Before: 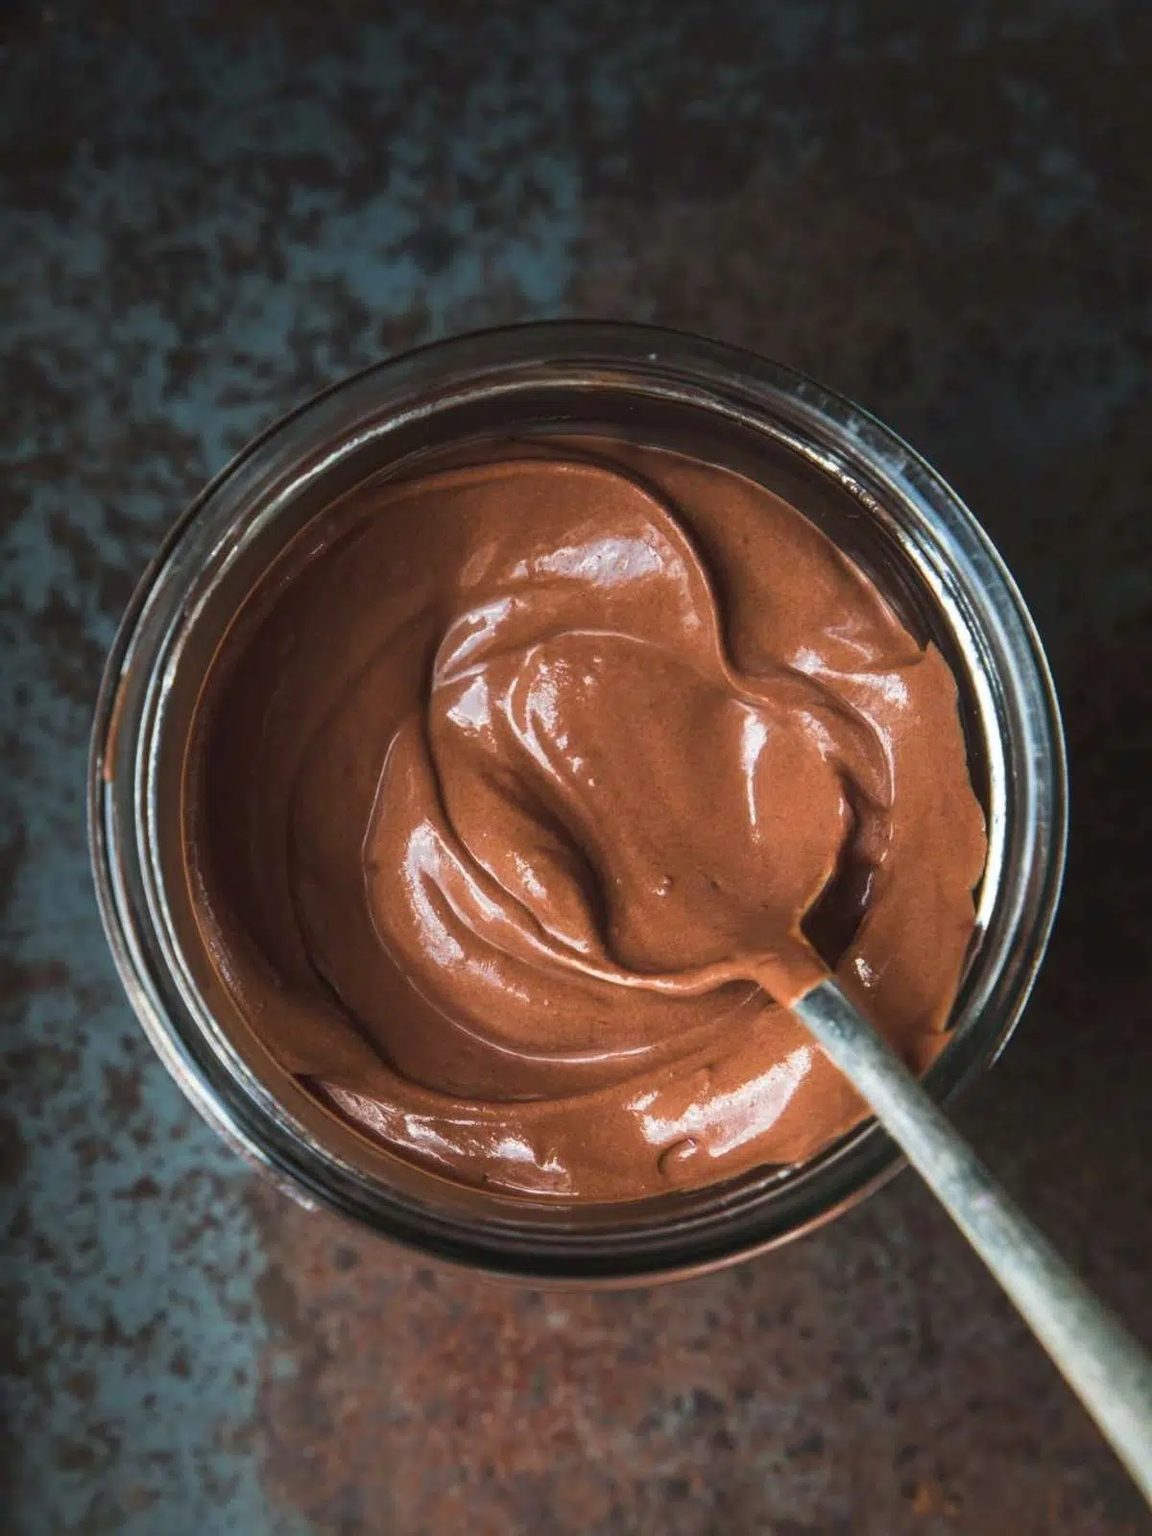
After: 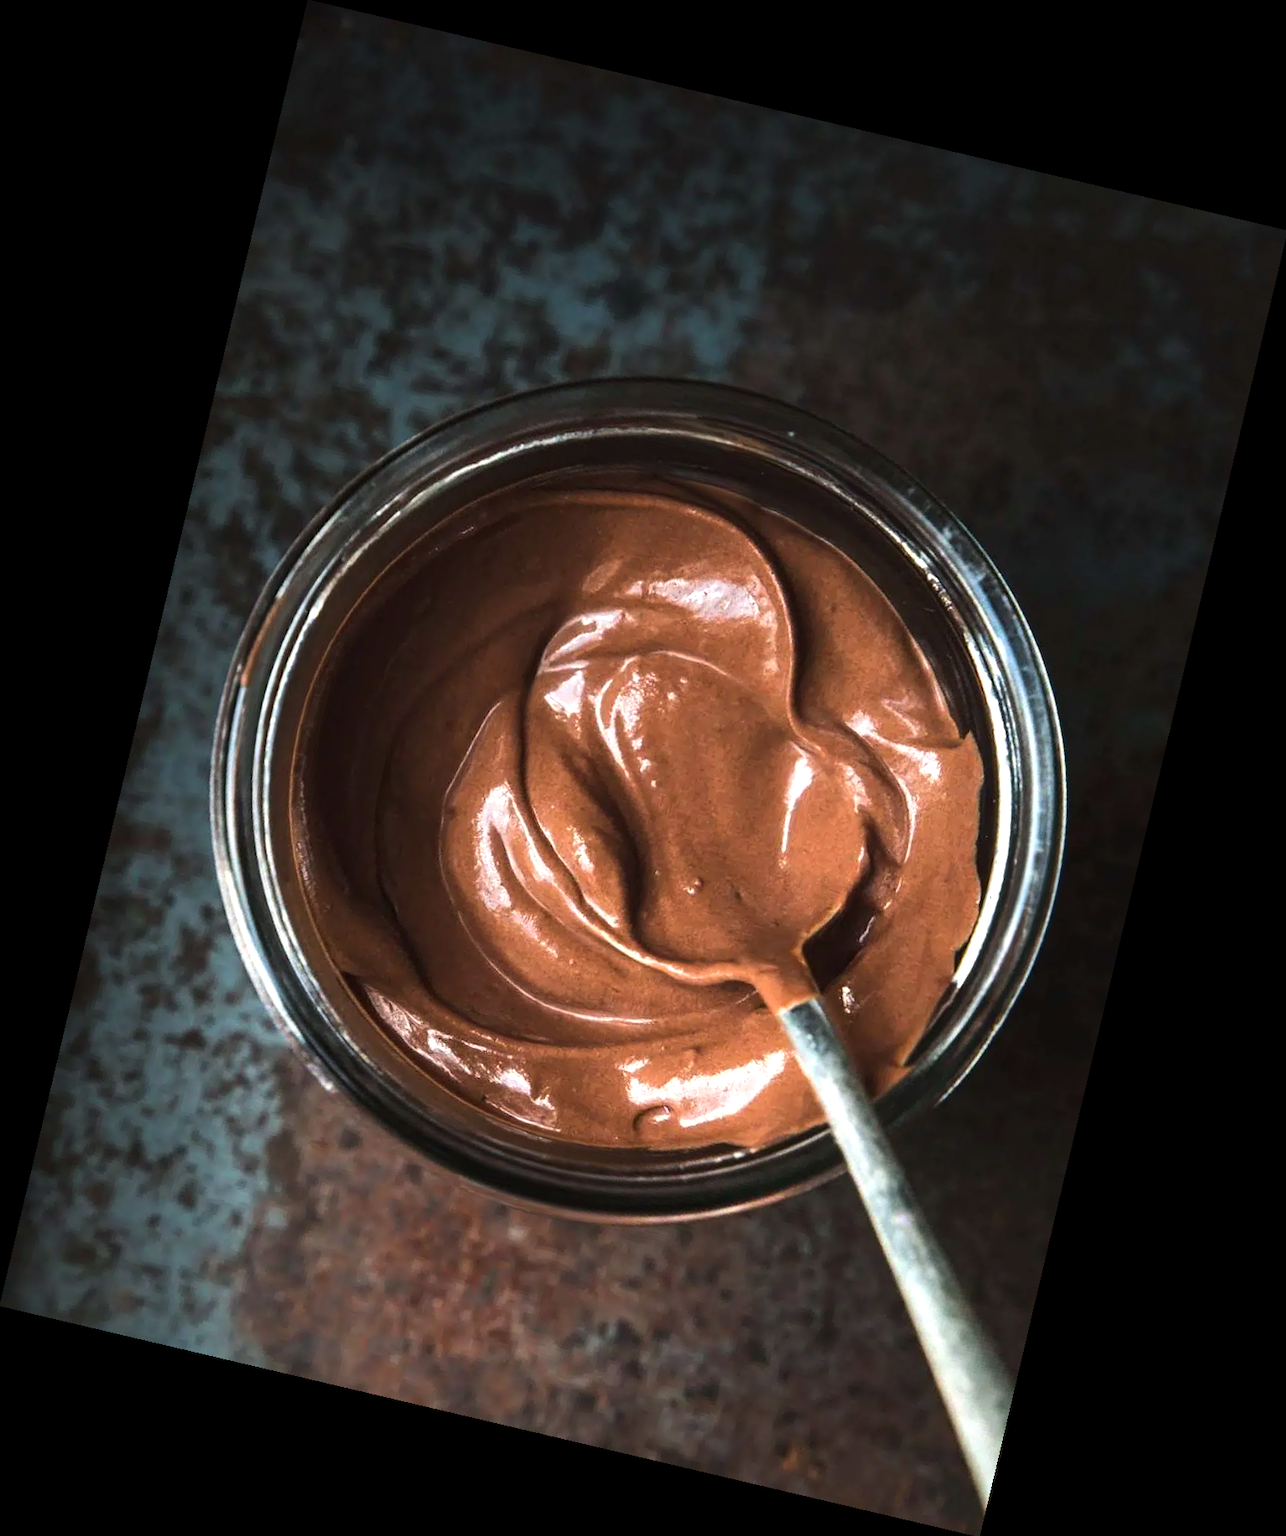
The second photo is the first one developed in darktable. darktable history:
rotate and perspective: rotation 13.27°, automatic cropping off
tone equalizer: -8 EV -0.75 EV, -7 EV -0.7 EV, -6 EV -0.6 EV, -5 EV -0.4 EV, -3 EV 0.4 EV, -2 EV 0.6 EV, -1 EV 0.7 EV, +0 EV 0.75 EV, edges refinement/feathering 500, mask exposure compensation -1.57 EV, preserve details no
